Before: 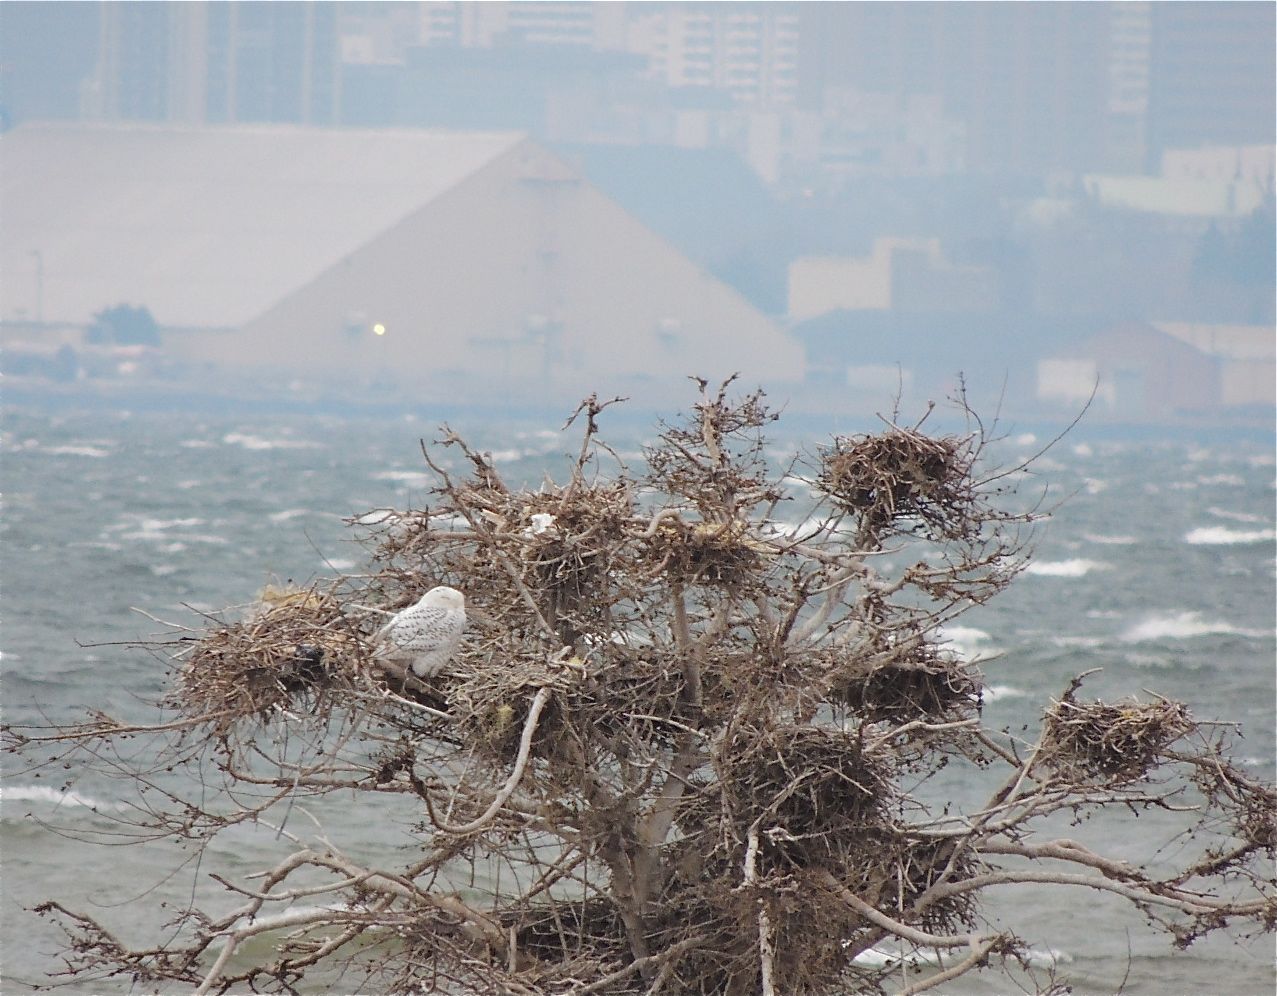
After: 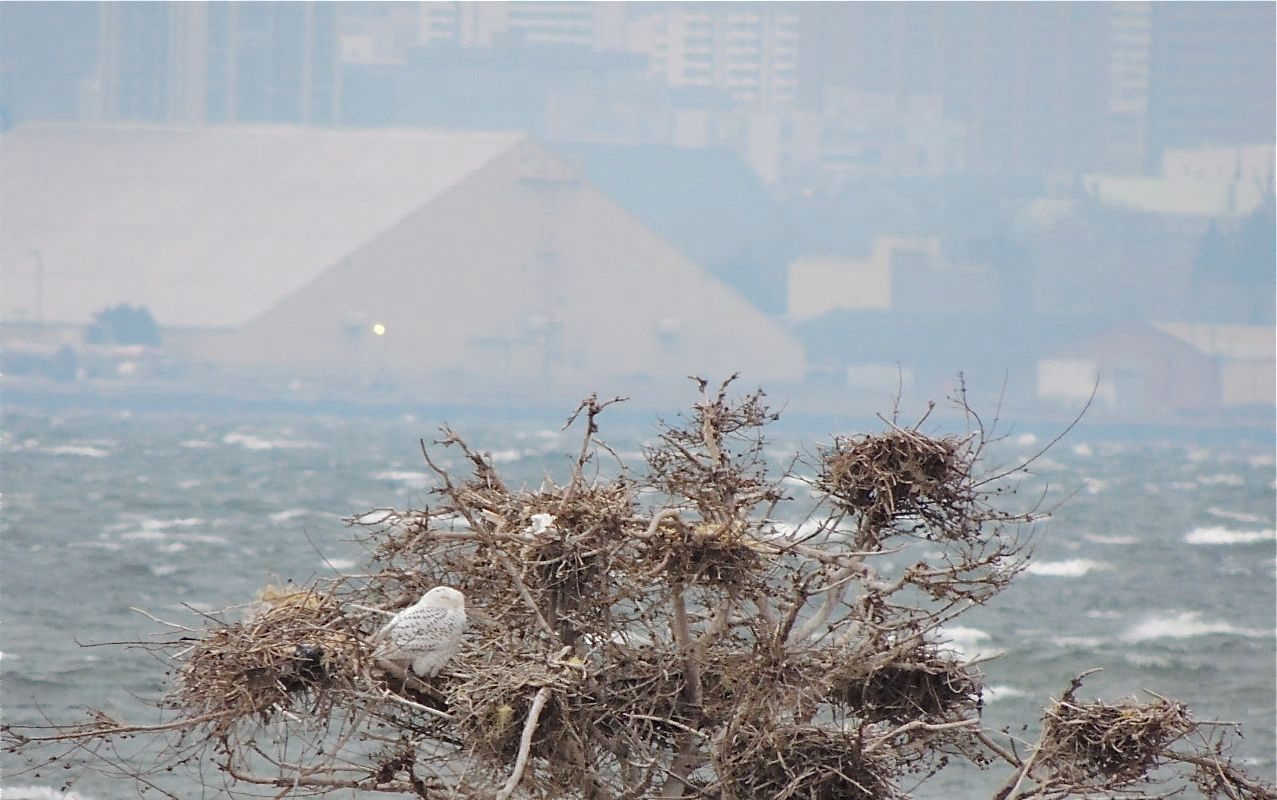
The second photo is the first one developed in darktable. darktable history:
crop: bottom 19.591%
